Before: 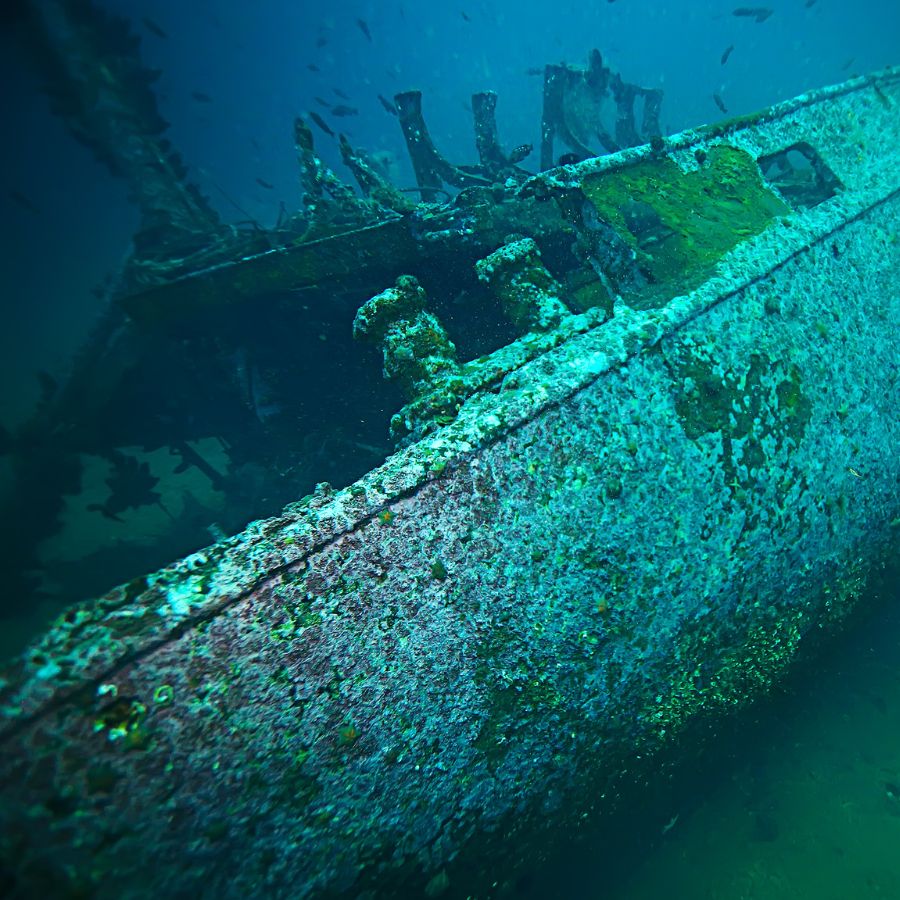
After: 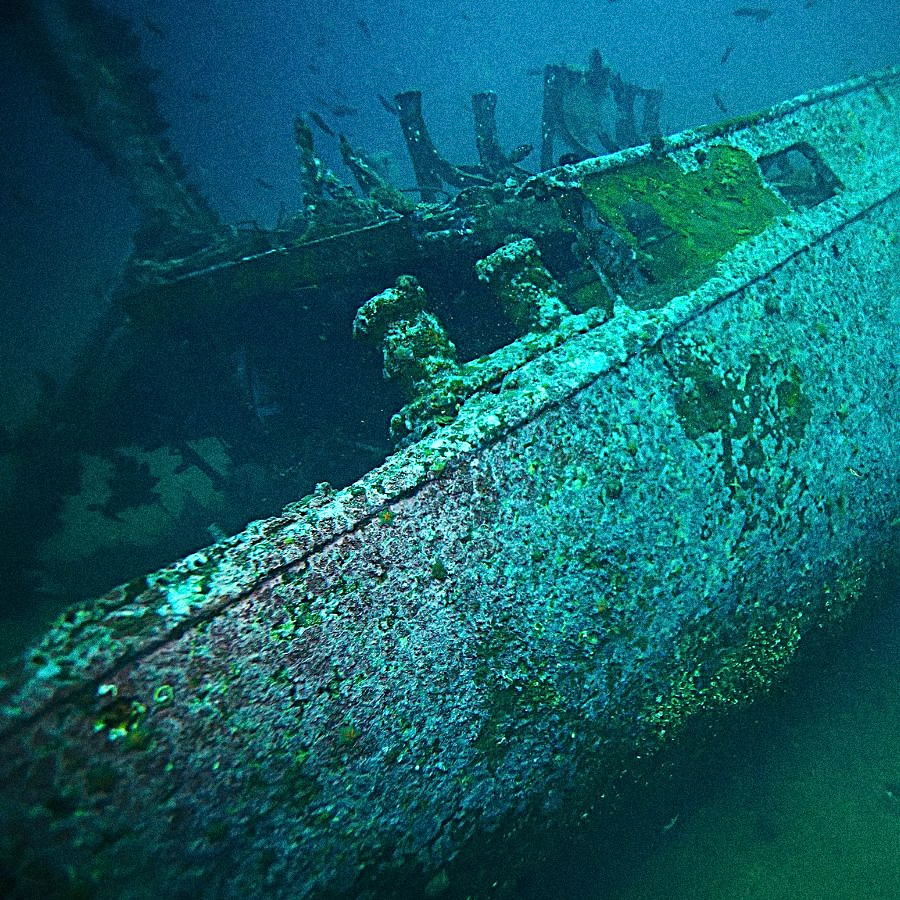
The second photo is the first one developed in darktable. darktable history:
sharpen: on, module defaults
grain: coarseness 14.49 ISO, strength 48.04%, mid-tones bias 35%
